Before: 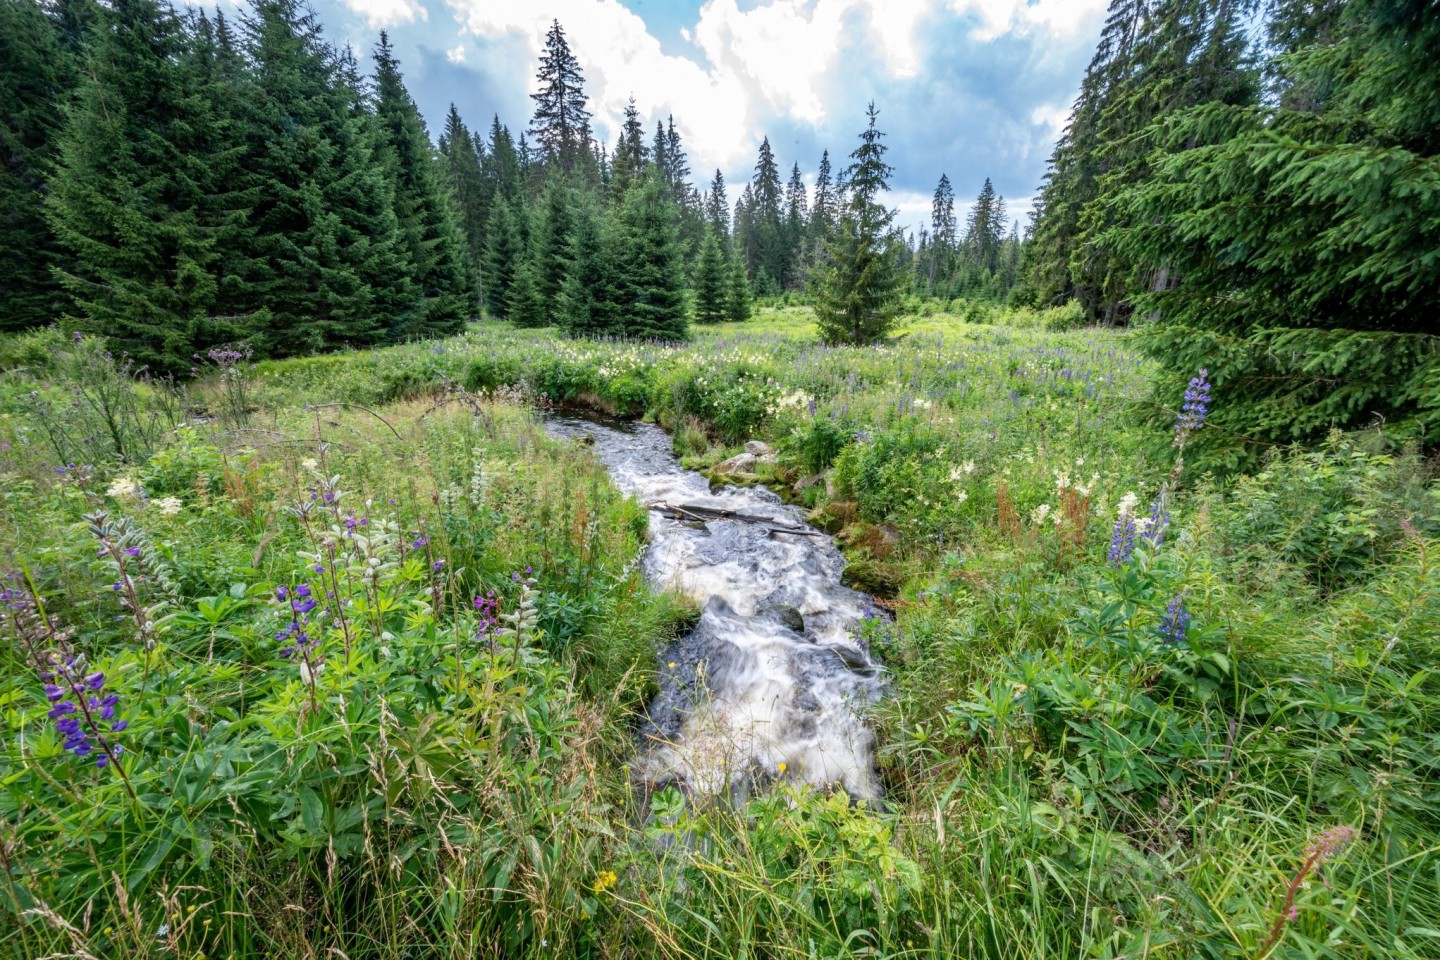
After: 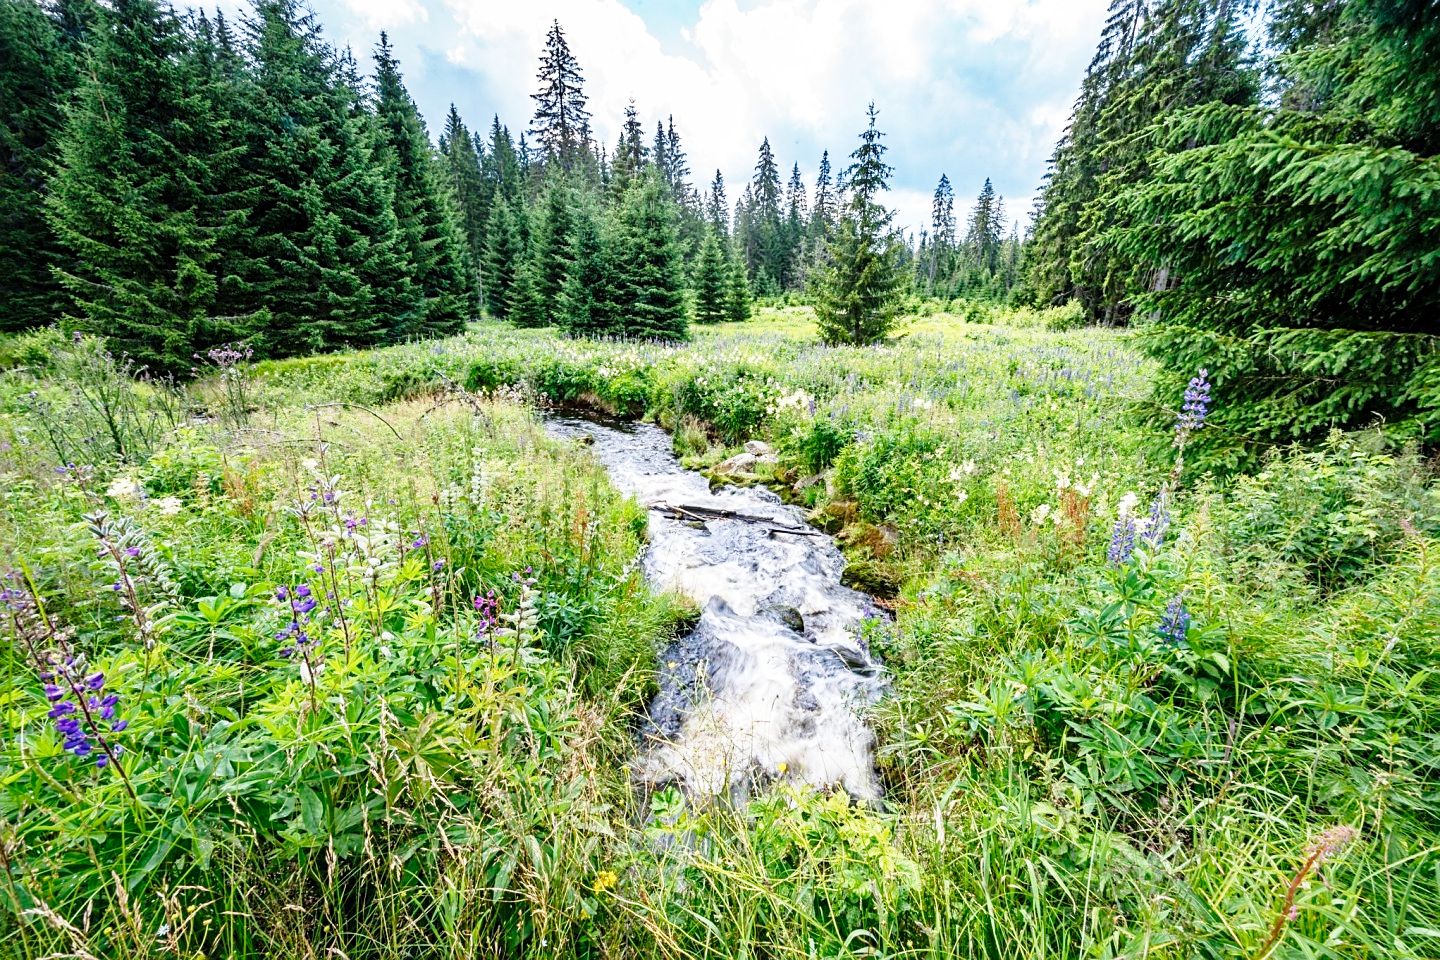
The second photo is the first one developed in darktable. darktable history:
tone equalizer: on, module defaults
sharpen: on, module defaults
base curve: curves: ch0 [(0, 0) (0.028, 0.03) (0.121, 0.232) (0.46, 0.748) (0.859, 0.968) (1, 1)], exposure shift 0.581, preserve colors none
